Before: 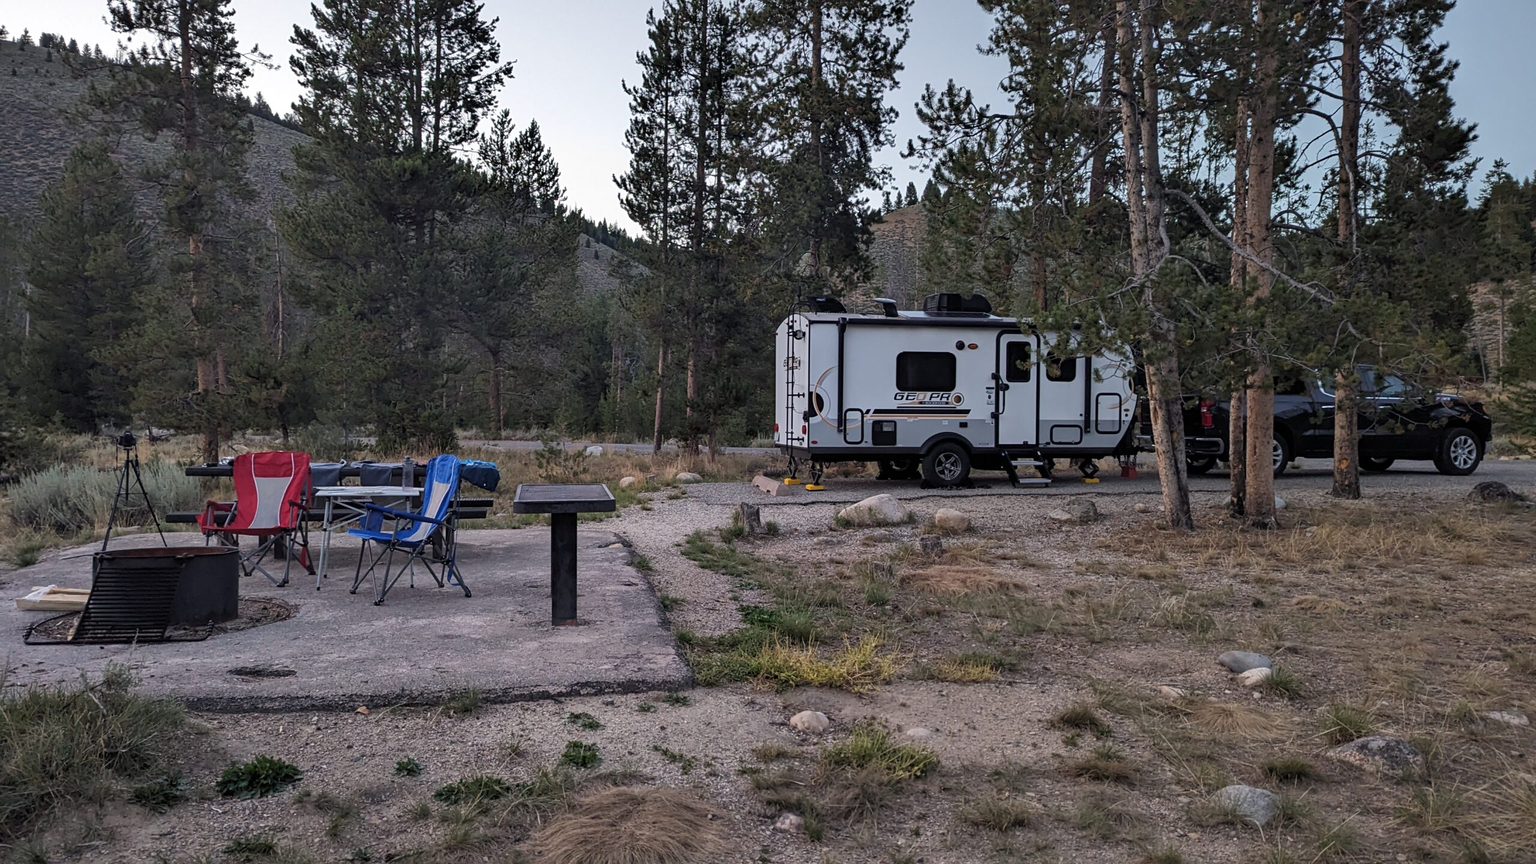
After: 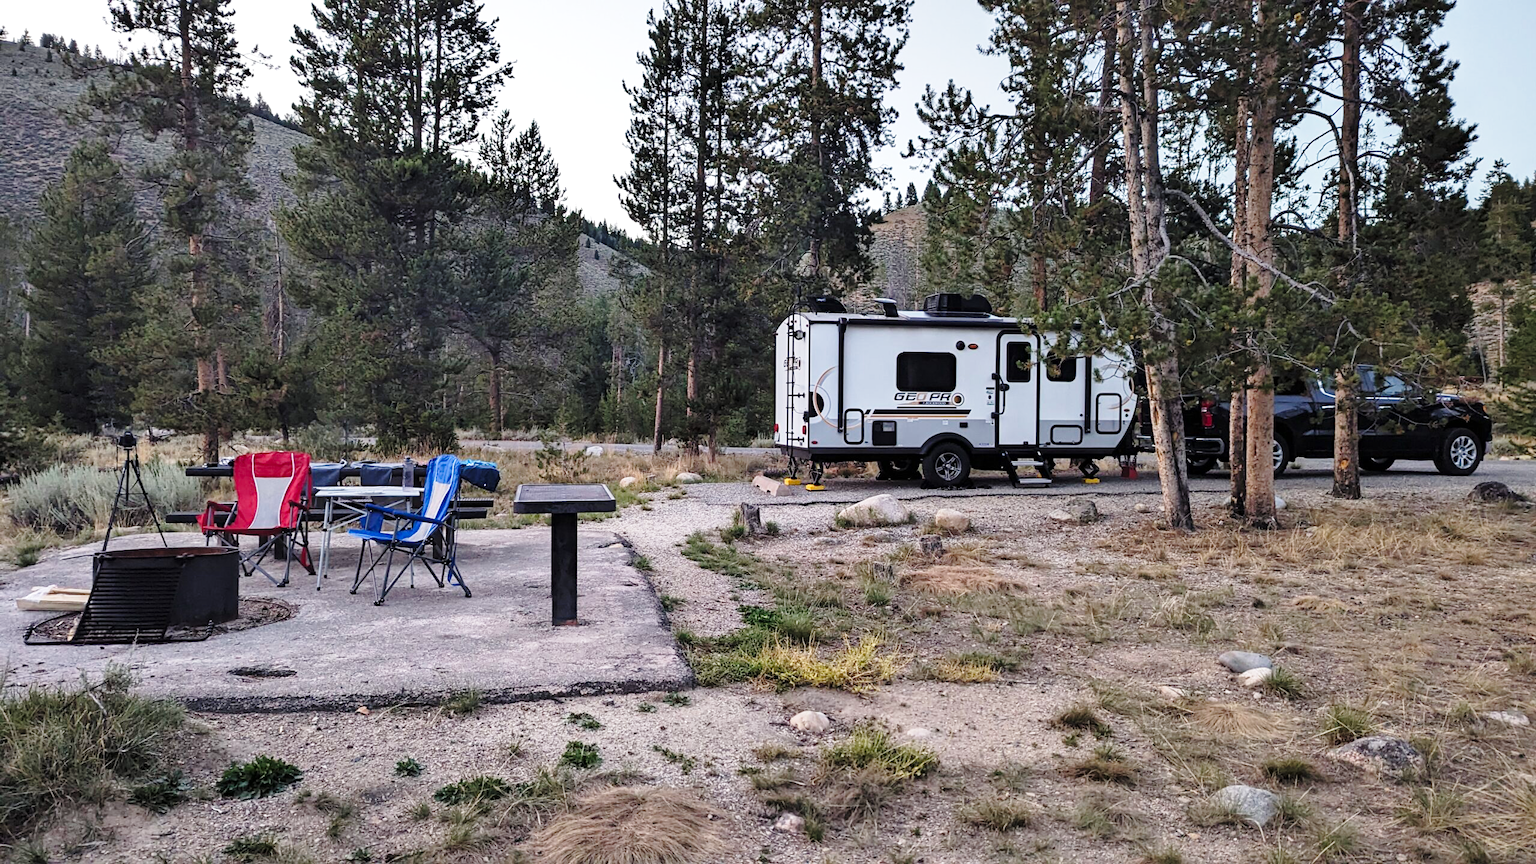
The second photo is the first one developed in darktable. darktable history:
base curve: curves: ch0 [(0, 0) (0.028, 0.03) (0.121, 0.232) (0.46, 0.748) (0.859, 0.968) (1, 1)], preserve colors none
exposure: exposure 0.258 EV, compensate highlight preservation false
